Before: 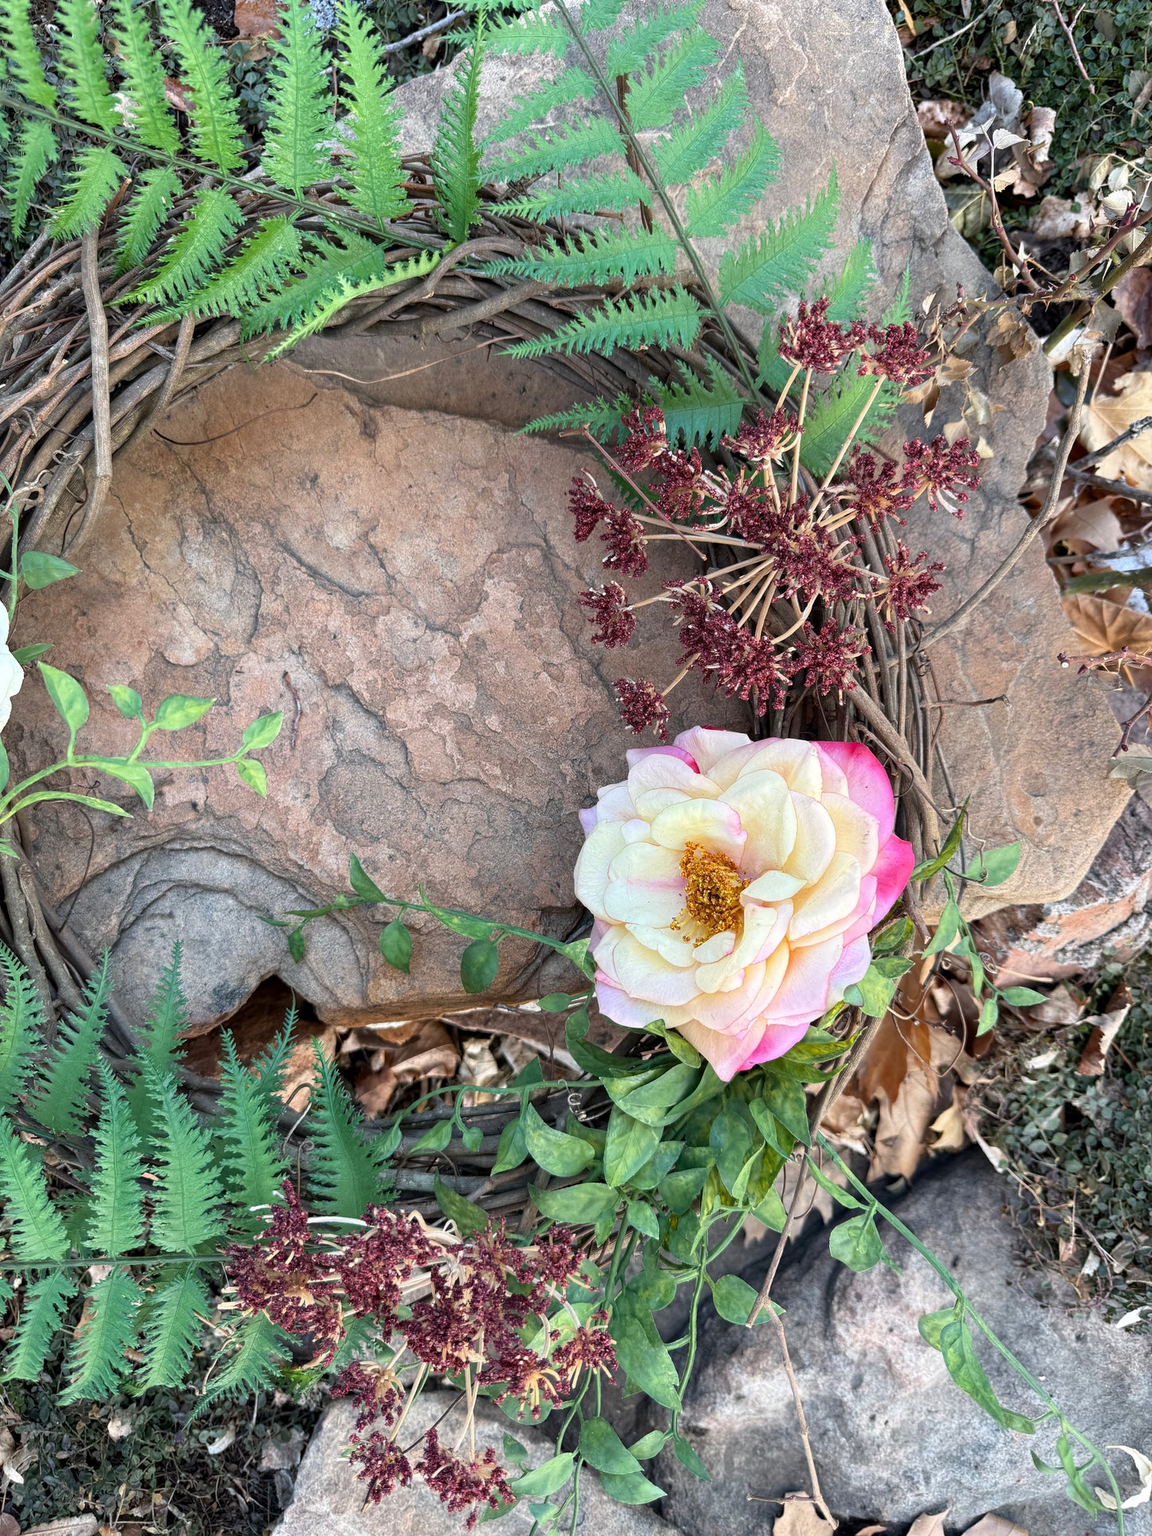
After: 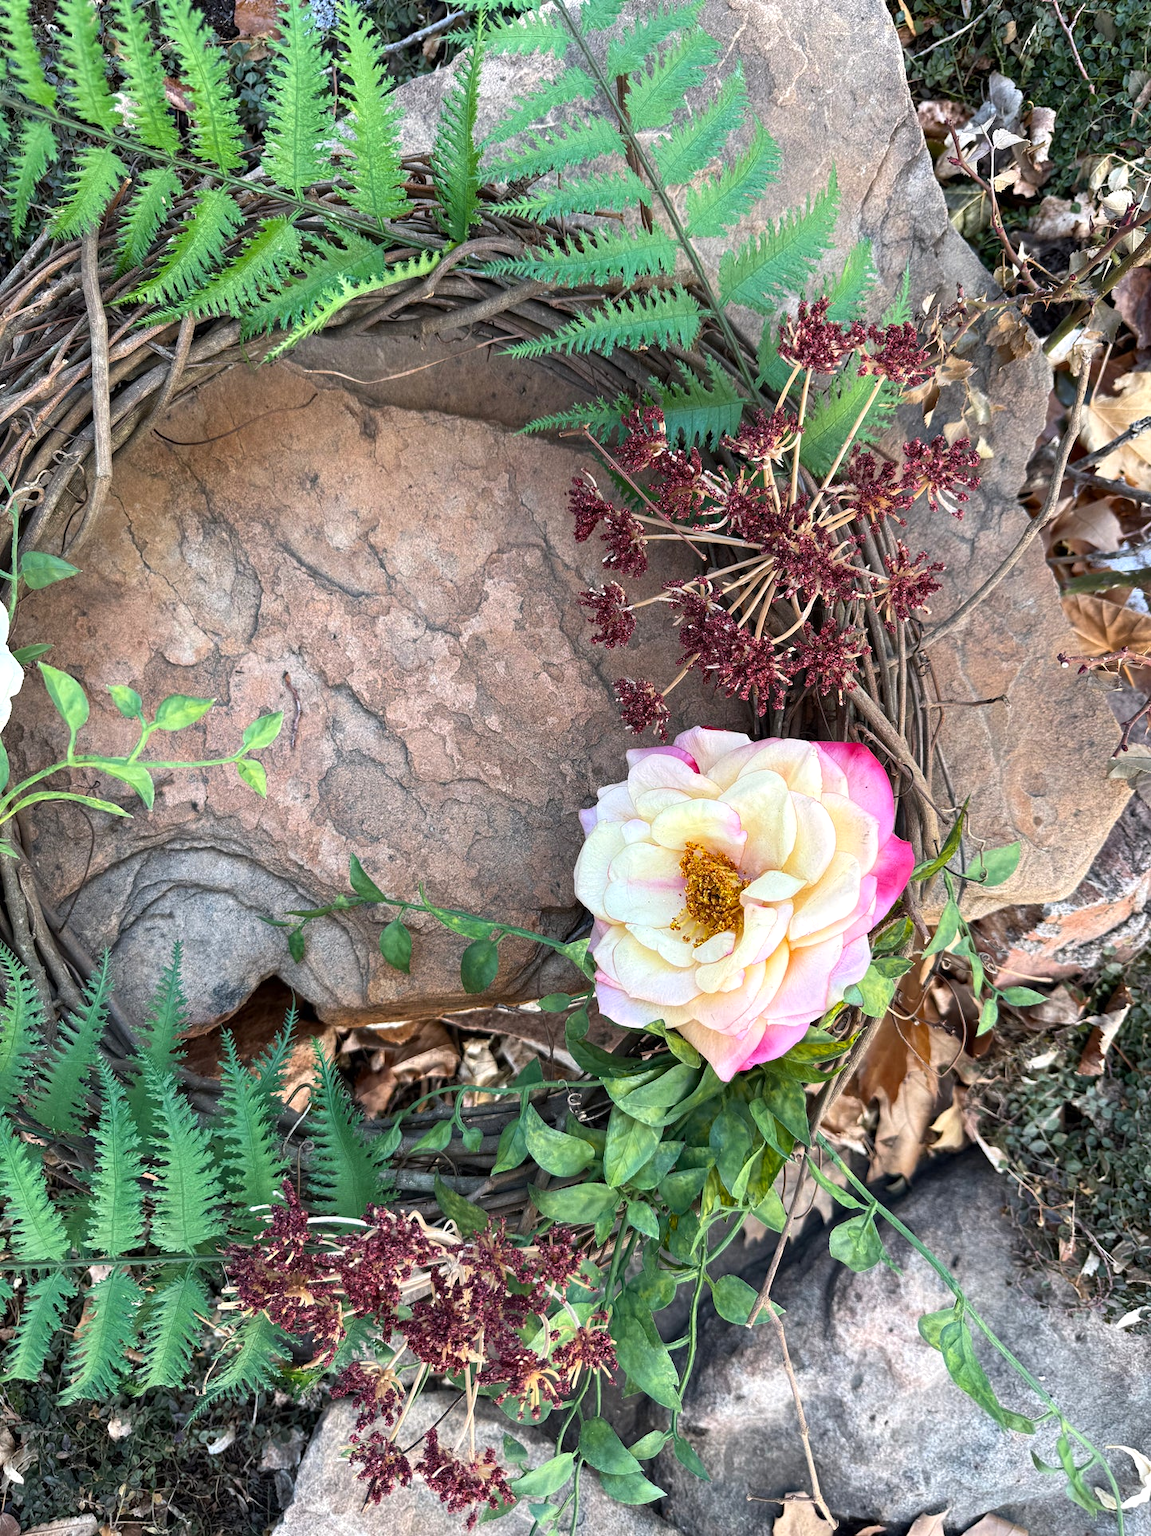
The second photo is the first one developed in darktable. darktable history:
color balance rgb: highlights gain › chroma 0.163%, highlights gain › hue 330.06°, perceptual saturation grading › global saturation 9.627%, perceptual brilliance grading › global brilliance -18.212%, perceptual brilliance grading › highlights 28.717%, contrast -9.37%
